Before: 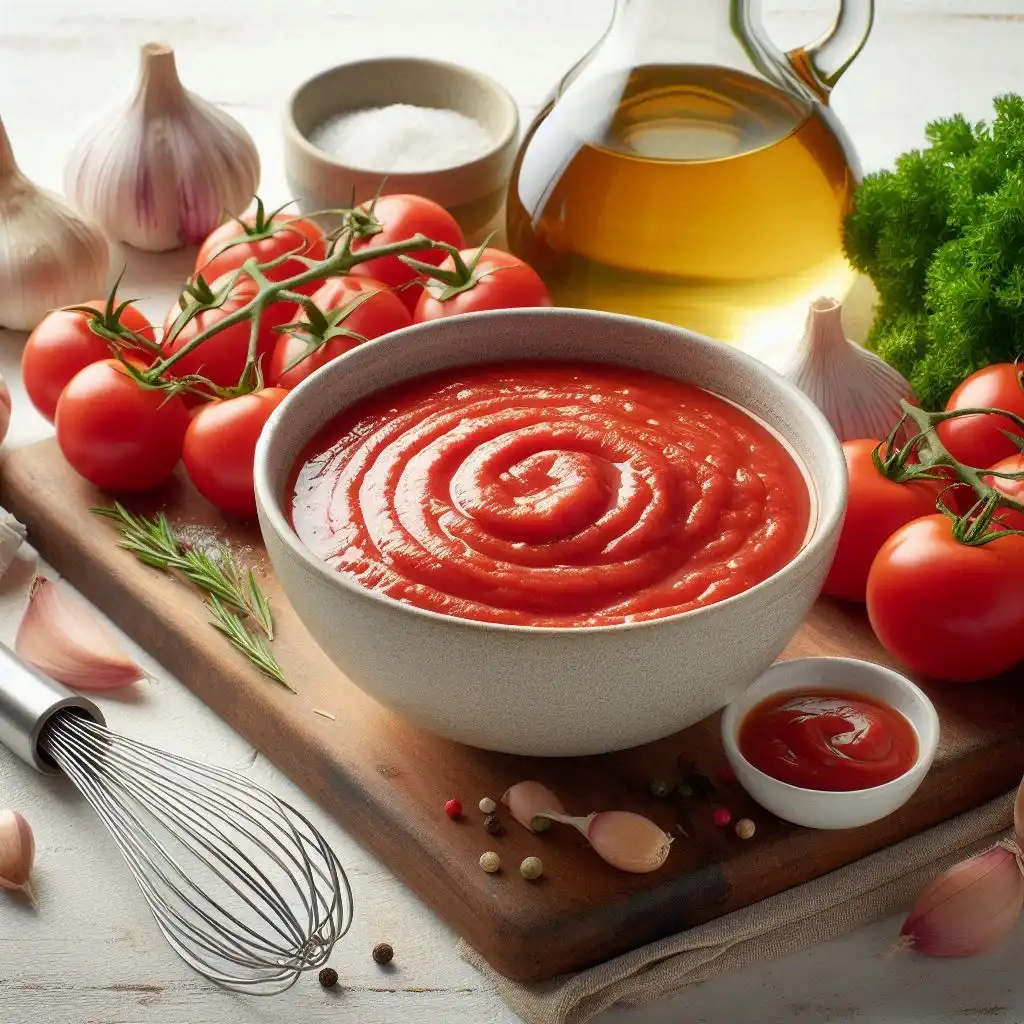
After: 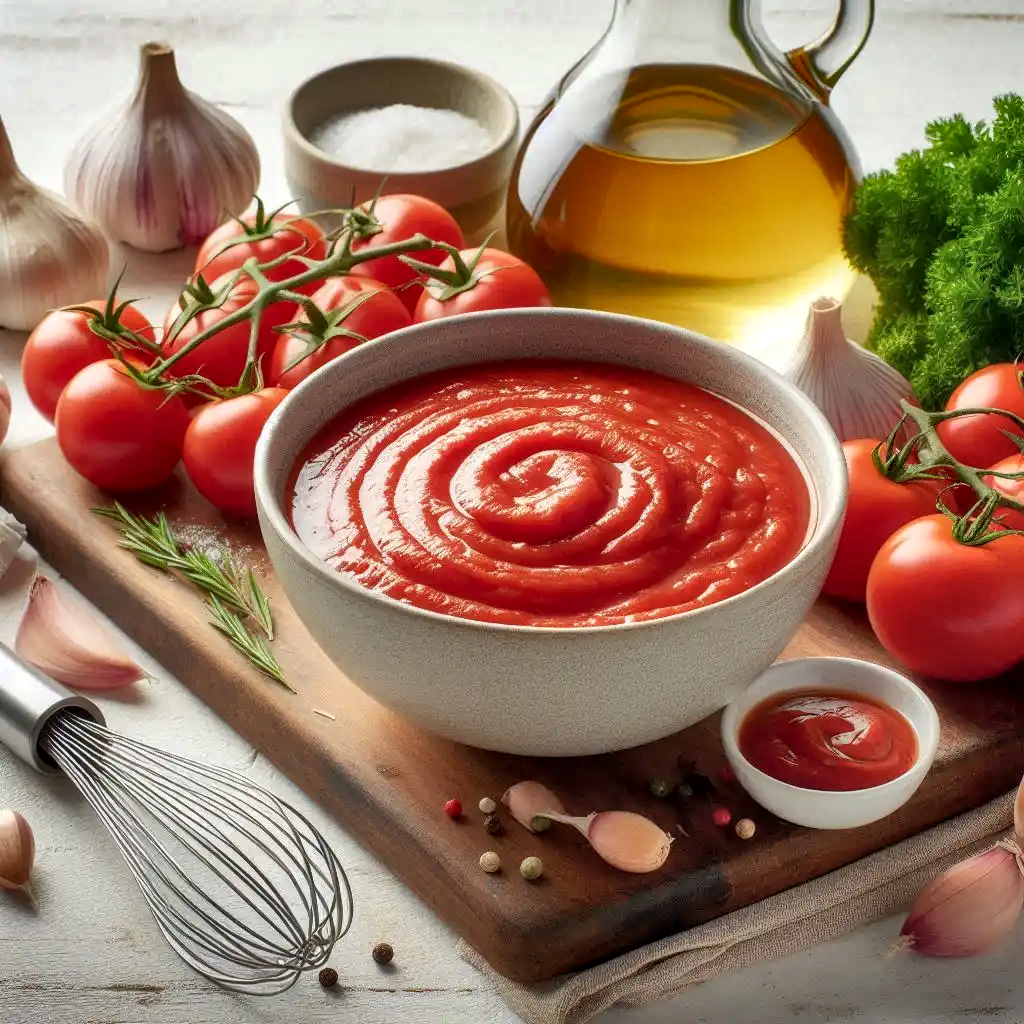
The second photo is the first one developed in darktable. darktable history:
shadows and highlights: shadows 75.72, highlights -60.97, soften with gaussian
local contrast: on, module defaults
